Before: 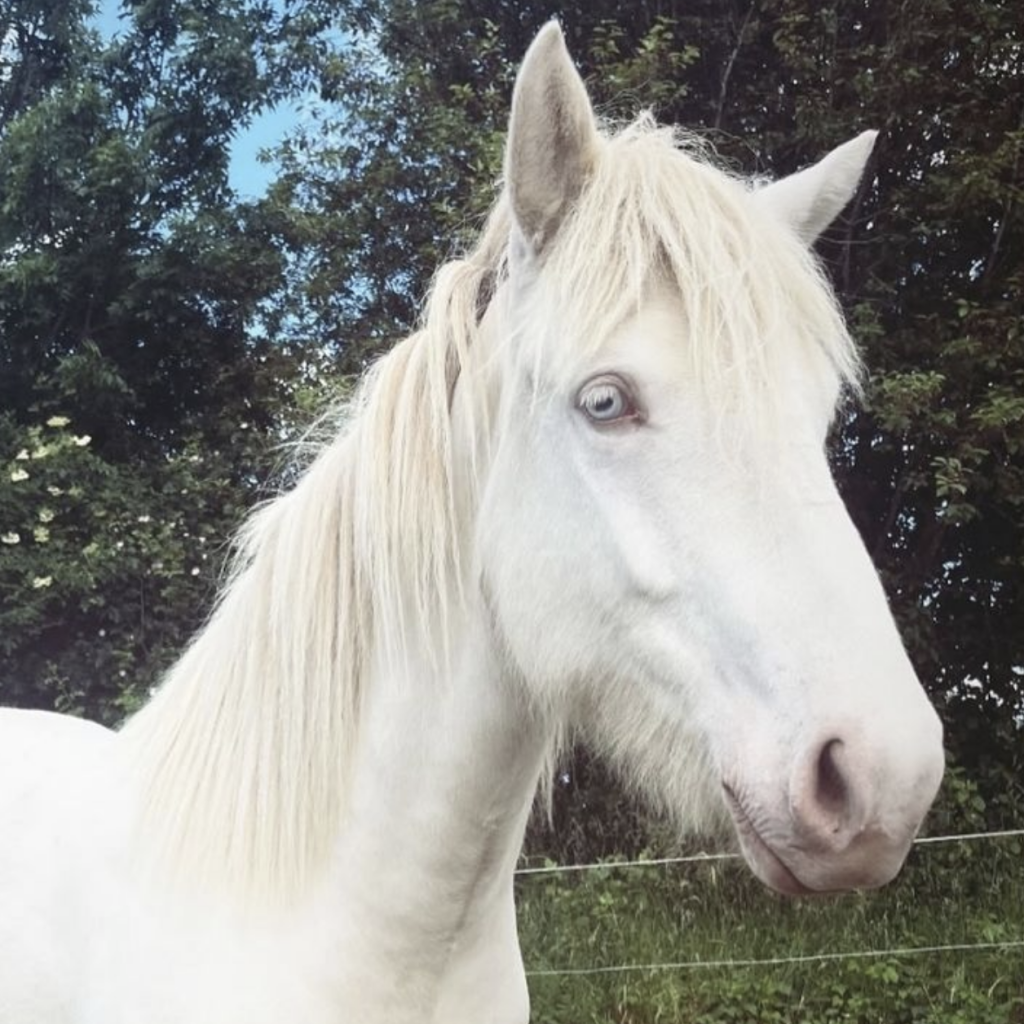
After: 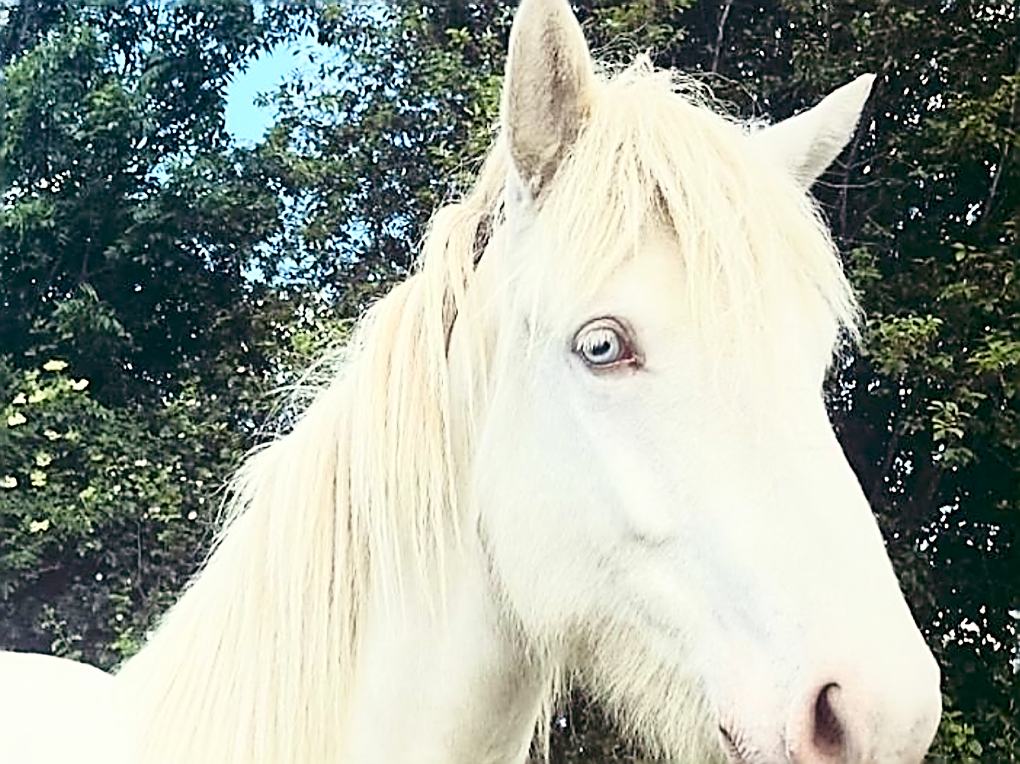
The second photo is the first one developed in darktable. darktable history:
sharpen: amount 1.989
crop: left 0.317%, top 5.556%, bottom 19.76%
color correction: highlights a* -1.04, highlights b* 4.54, shadows a* 3.54
shadows and highlights: shadows 31.78, highlights -31.32, highlights color adjustment 39.6%, soften with gaussian
base curve: curves: ch0 [(0, 0) (0.028, 0.03) (0.121, 0.232) (0.46, 0.748) (0.859, 0.968) (1, 1)]
color balance rgb: global offset › luminance -0.32%, global offset › chroma 0.105%, global offset › hue 162.26°, perceptual saturation grading › global saturation 27.78%, perceptual saturation grading › highlights -25.876%, perceptual saturation grading › mid-tones 25.189%, perceptual saturation grading › shadows 49.696%
